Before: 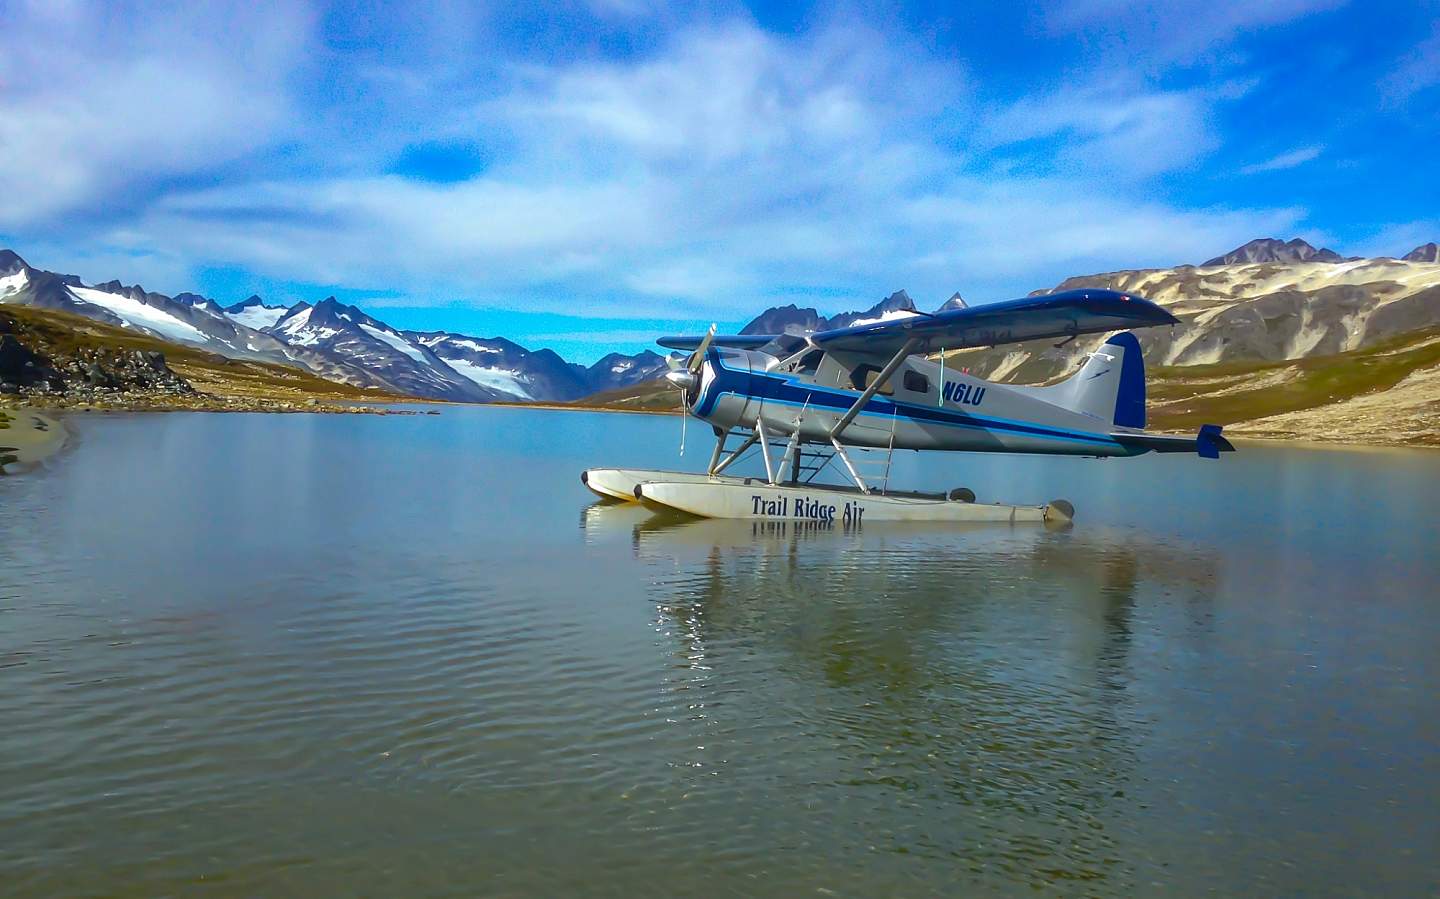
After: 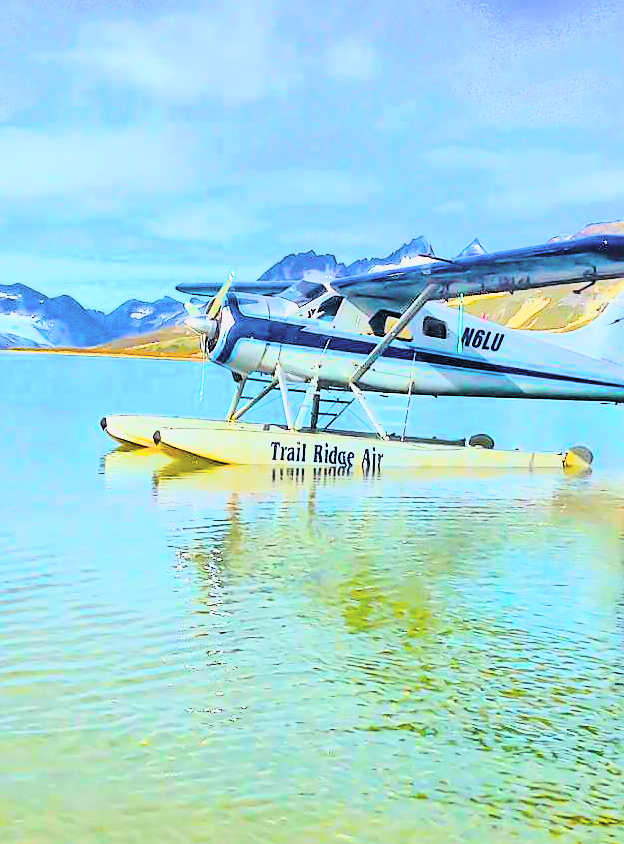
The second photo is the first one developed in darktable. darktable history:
color balance: input saturation 134.34%, contrast -10.04%, contrast fulcrum 19.67%, output saturation 133.51%
crop: left 33.452%, top 6.025%, right 23.155%
rgb curve: curves: ch0 [(0, 0) (0.21, 0.15) (0.24, 0.21) (0.5, 0.75) (0.75, 0.96) (0.89, 0.99) (1, 1)]; ch1 [(0, 0.02) (0.21, 0.13) (0.25, 0.2) (0.5, 0.67) (0.75, 0.9) (0.89, 0.97) (1, 1)]; ch2 [(0, 0.02) (0.21, 0.13) (0.25, 0.2) (0.5, 0.67) (0.75, 0.9) (0.89, 0.97) (1, 1)], compensate middle gray true
tone curve: curves: ch0 [(0, 0) (0.153, 0.06) (1, 1)], color space Lab, linked channels, preserve colors none
filmic rgb: black relative exposure -11.35 EV, white relative exposure 3.22 EV, hardness 6.76, color science v6 (2022)
contrast brightness saturation: contrast 0.14, brightness 0.21
sharpen: on, module defaults
tone equalizer: -7 EV 0.15 EV, -6 EV 0.6 EV, -5 EV 1.15 EV, -4 EV 1.33 EV, -3 EV 1.15 EV, -2 EV 0.6 EV, -1 EV 0.15 EV, mask exposure compensation -0.5 EV
